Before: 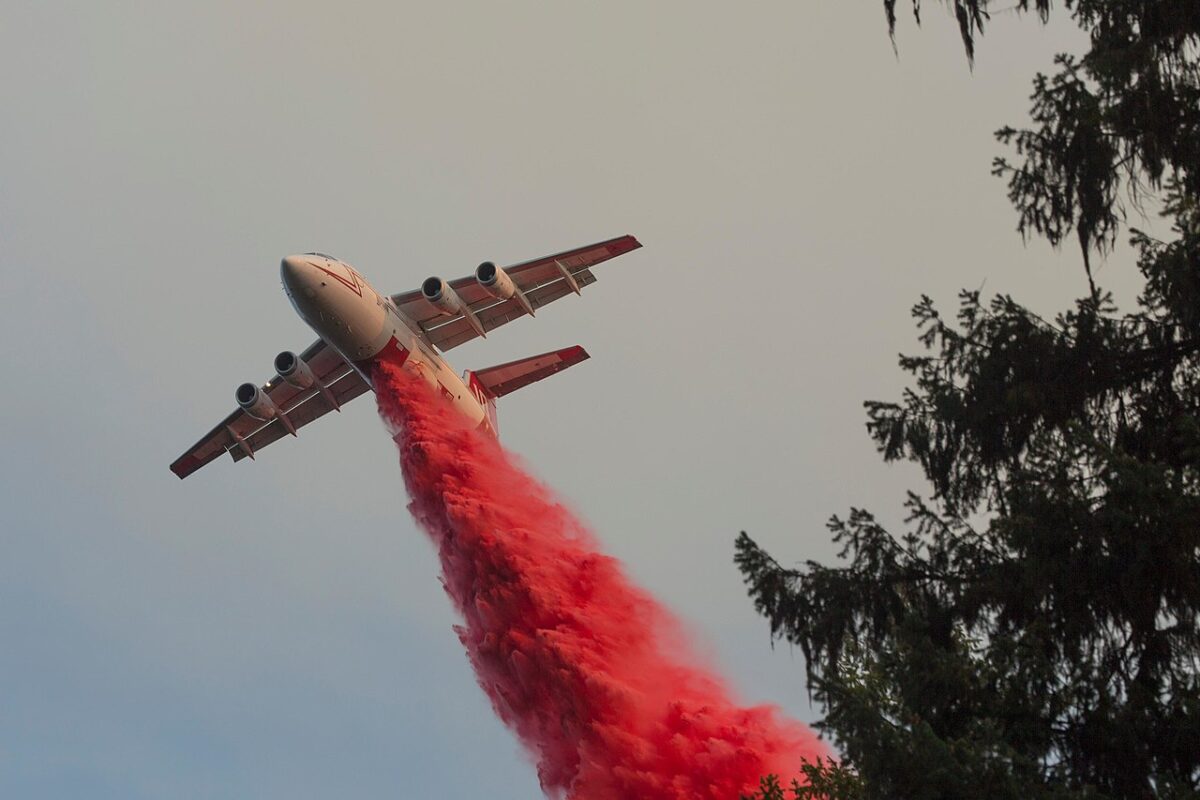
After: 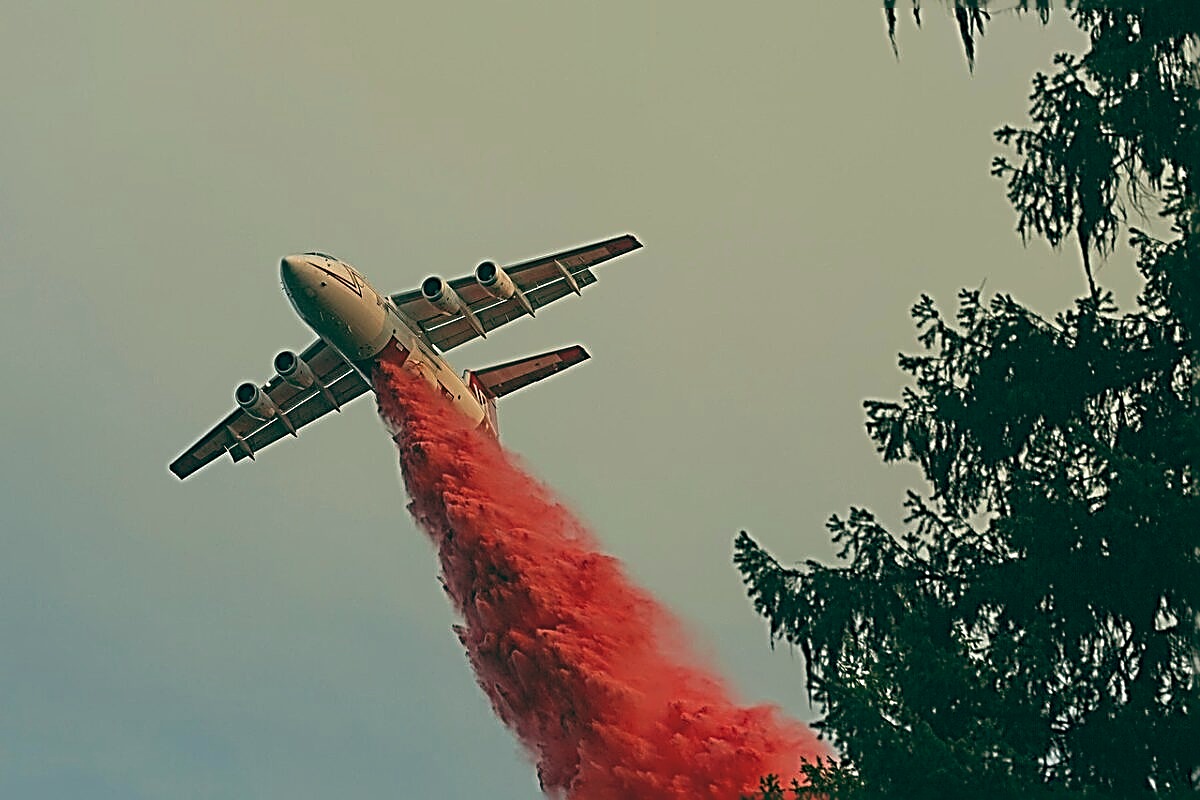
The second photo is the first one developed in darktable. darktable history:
tone equalizer: on, module defaults
sharpen: radius 3.158, amount 1.731
color balance: lift [1.005, 0.99, 1.007, 1.01], gamma [1, 1.034, 1.032, 0.966], gain [0.873, 1.055, 1.067, 0.933]
